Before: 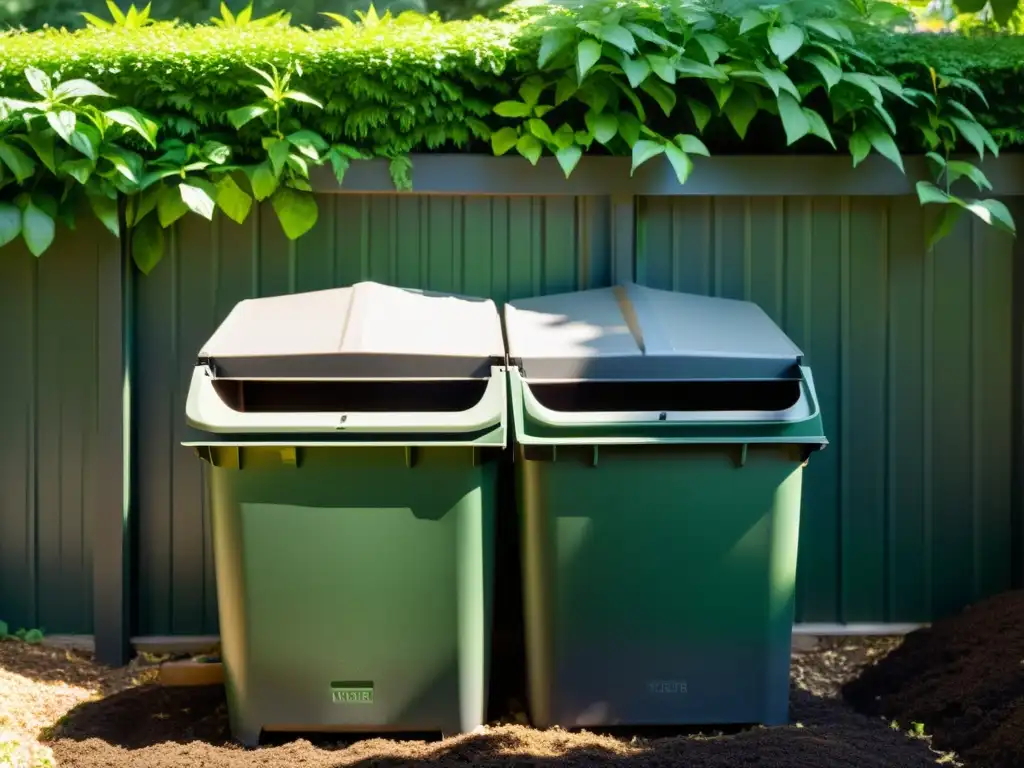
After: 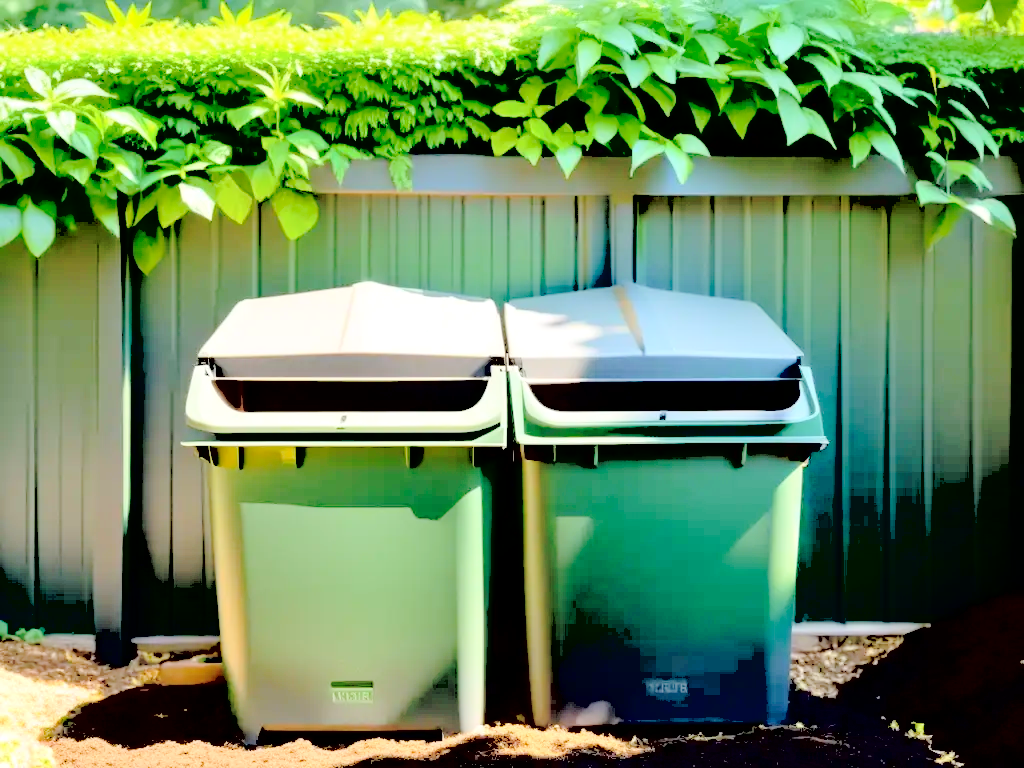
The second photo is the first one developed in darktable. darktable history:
exposure: black level correction 0.023, exposure 0.182 EV, compensate highlight preservation false
contrast brightness saturation: brightness 0.986
